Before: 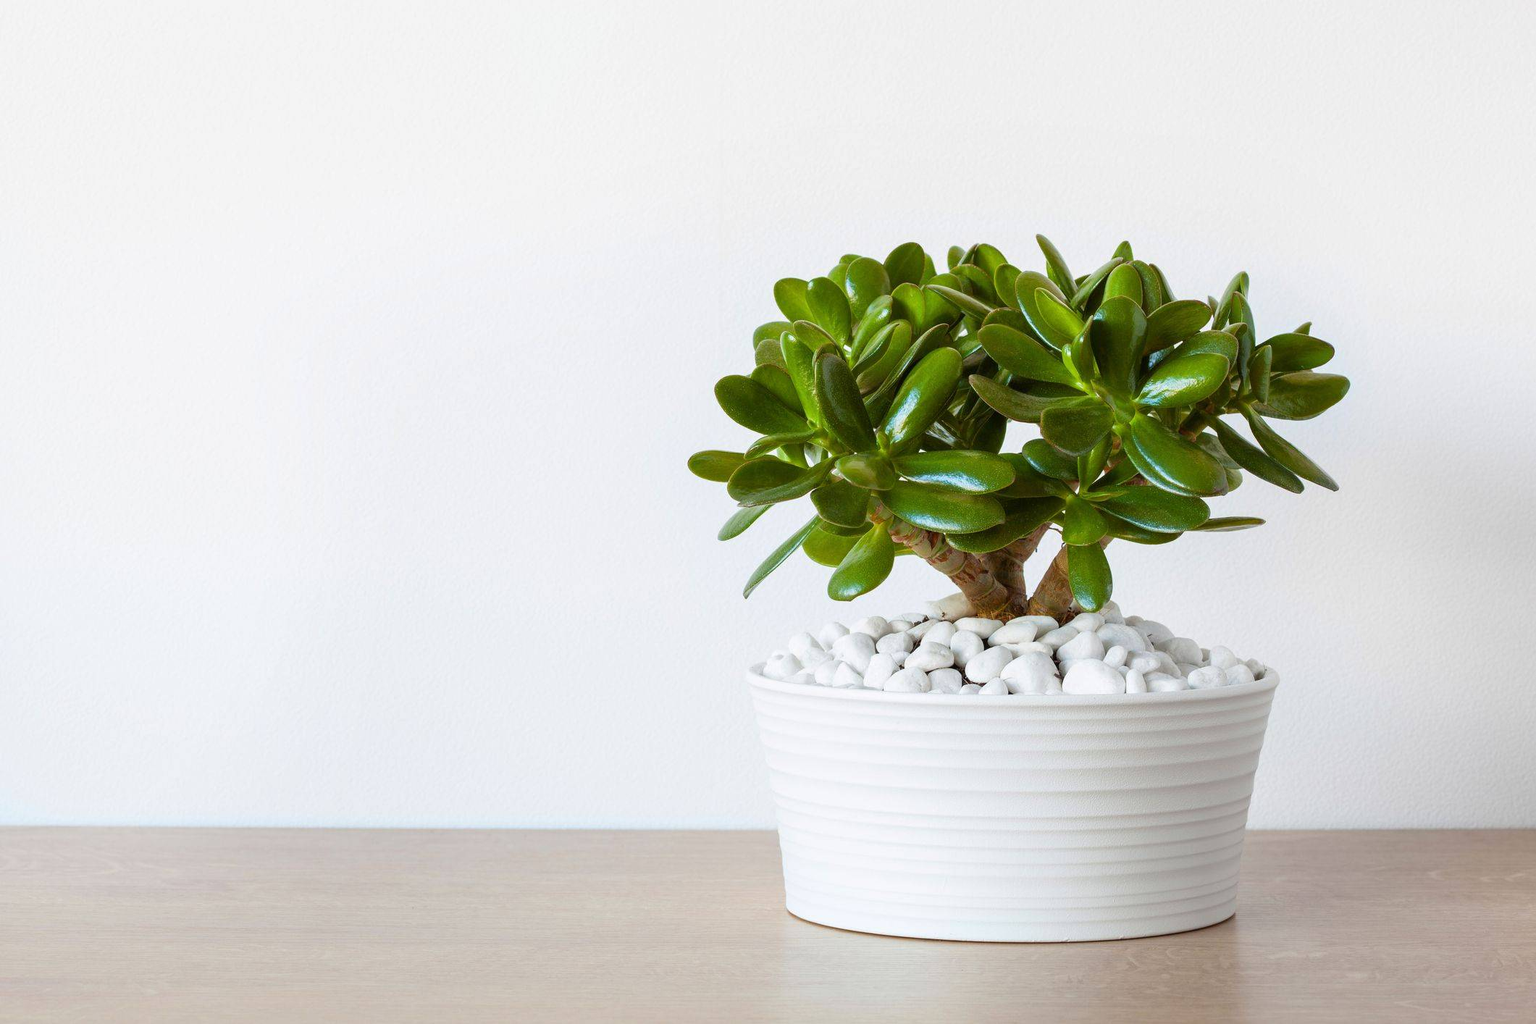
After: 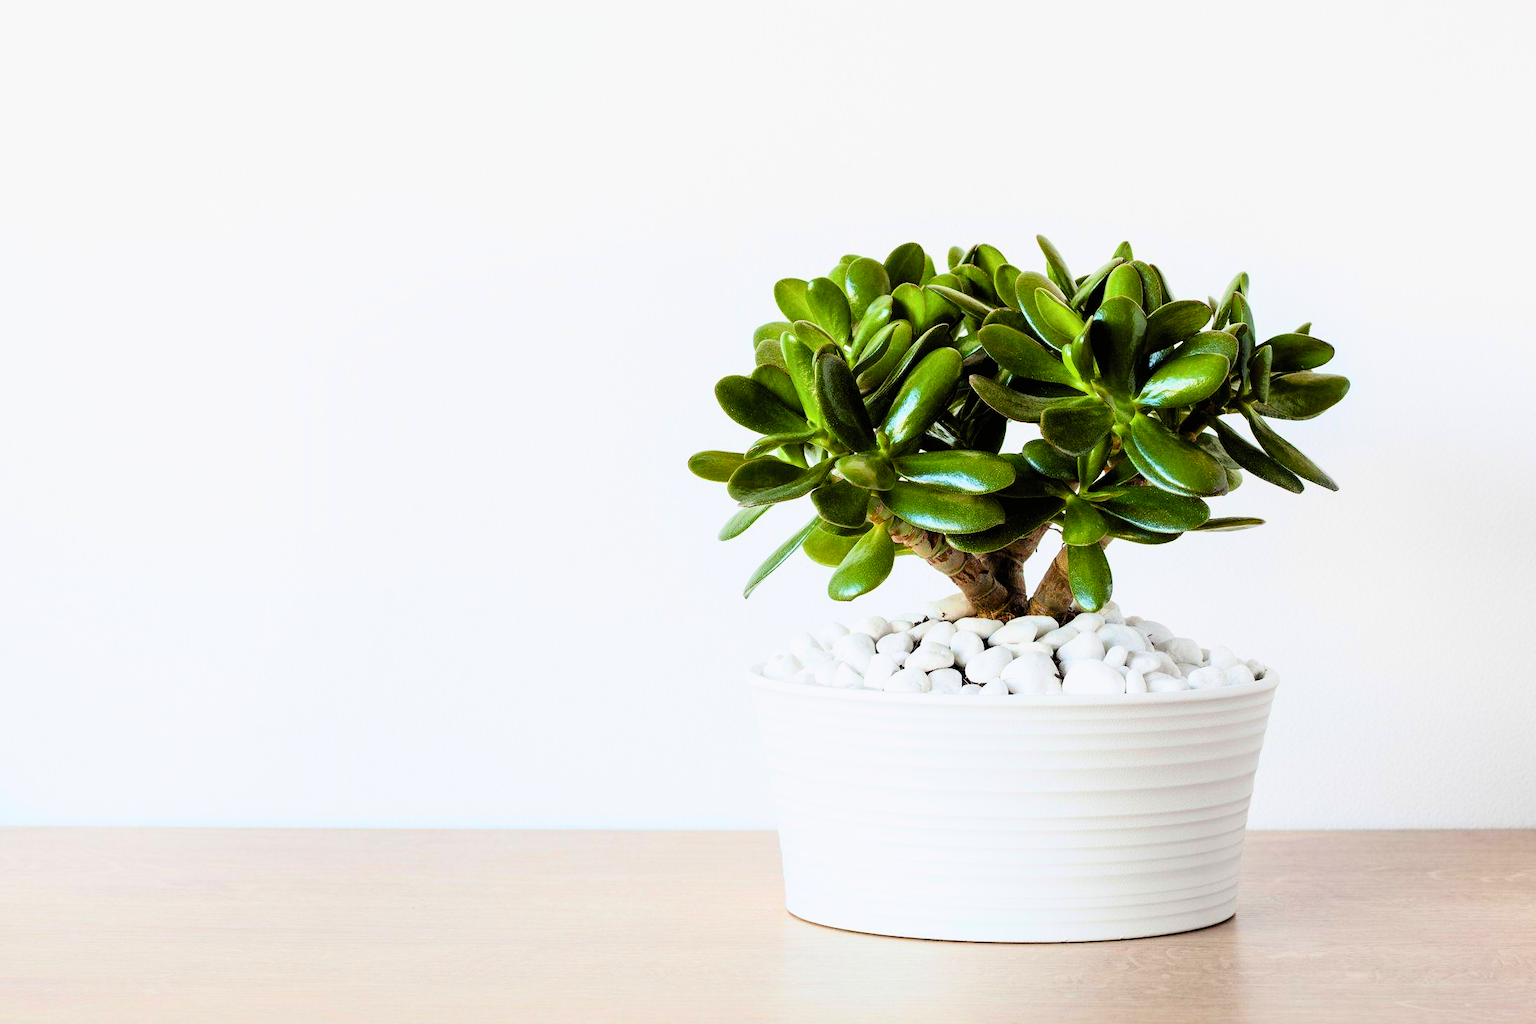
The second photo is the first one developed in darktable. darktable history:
contrast brightness saturation: contrast 0.204, brightness 0.161, saturation 0.228
filmic rgb: black relative exposure -4.06 EV, white relative exposure 3 EV, hardness 3.01, contrast 1.403
